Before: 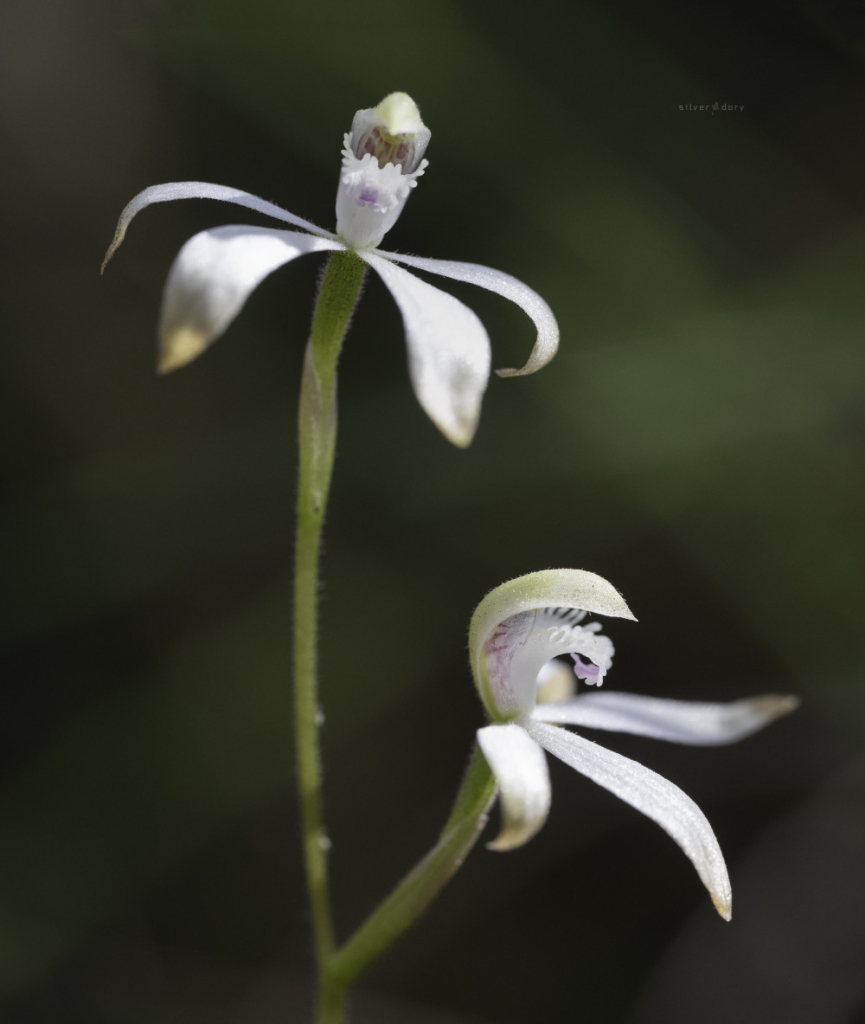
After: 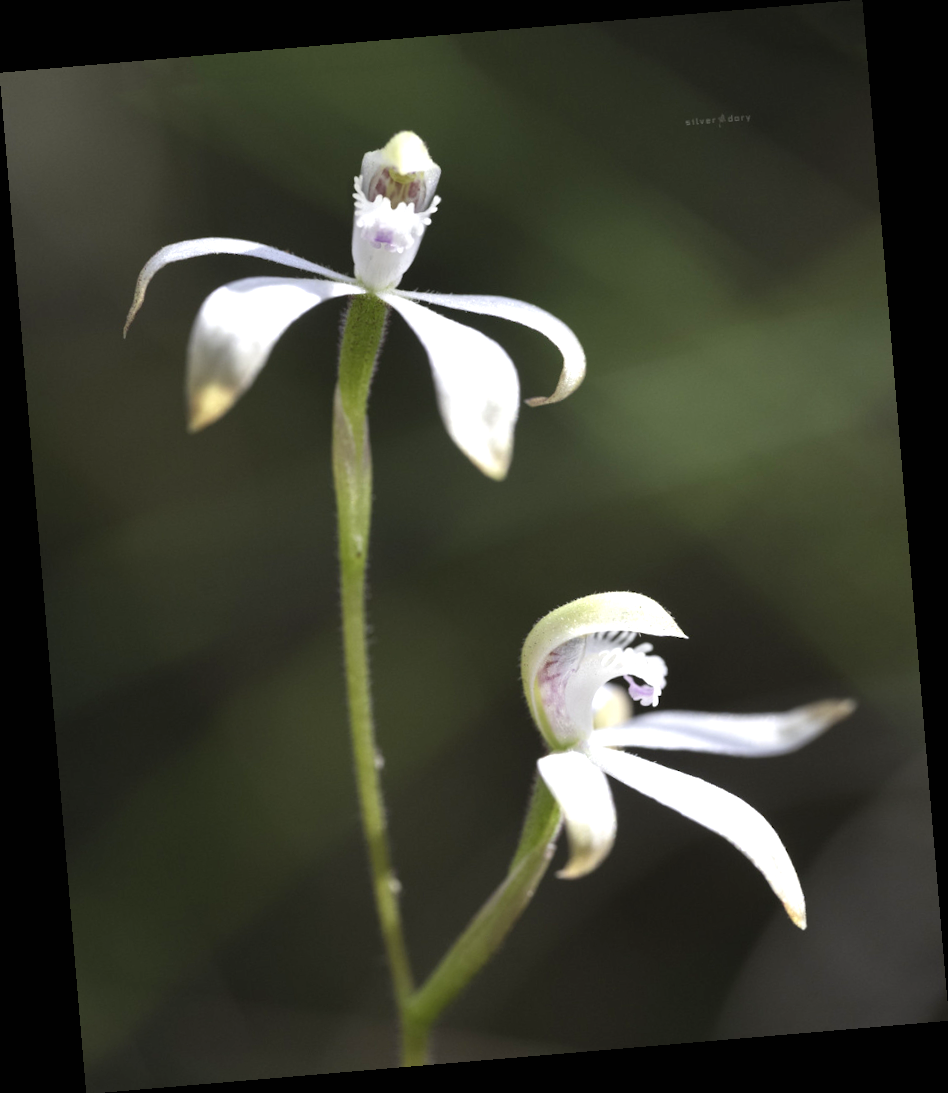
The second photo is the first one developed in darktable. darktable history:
rotate and perspective: rotation -4.86°, automatic cropping off
exposure: black level correction 0, exposure 0.877 EV, compensate exposure bias true, compensate highlight preservation false
